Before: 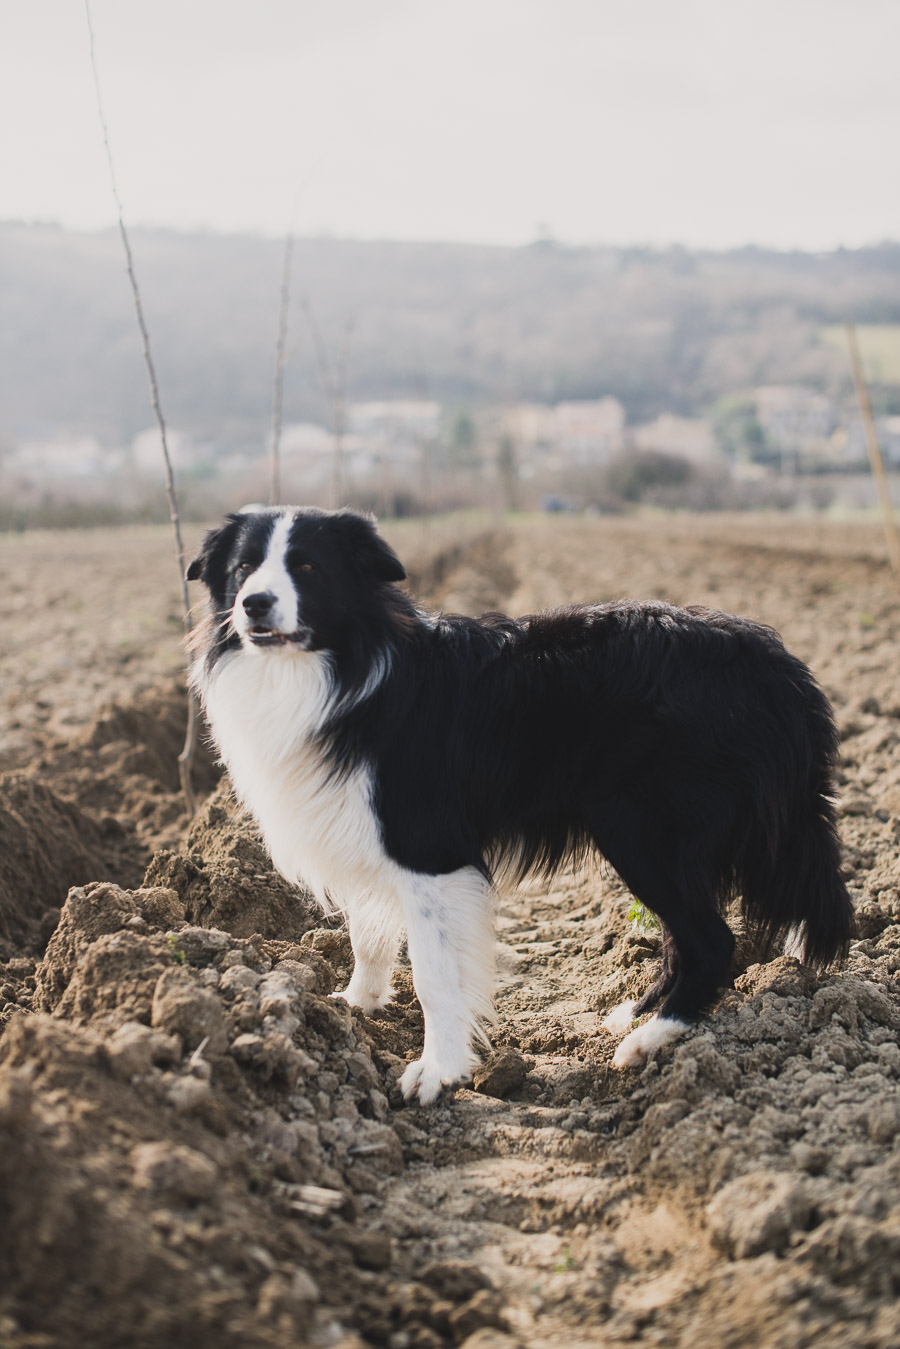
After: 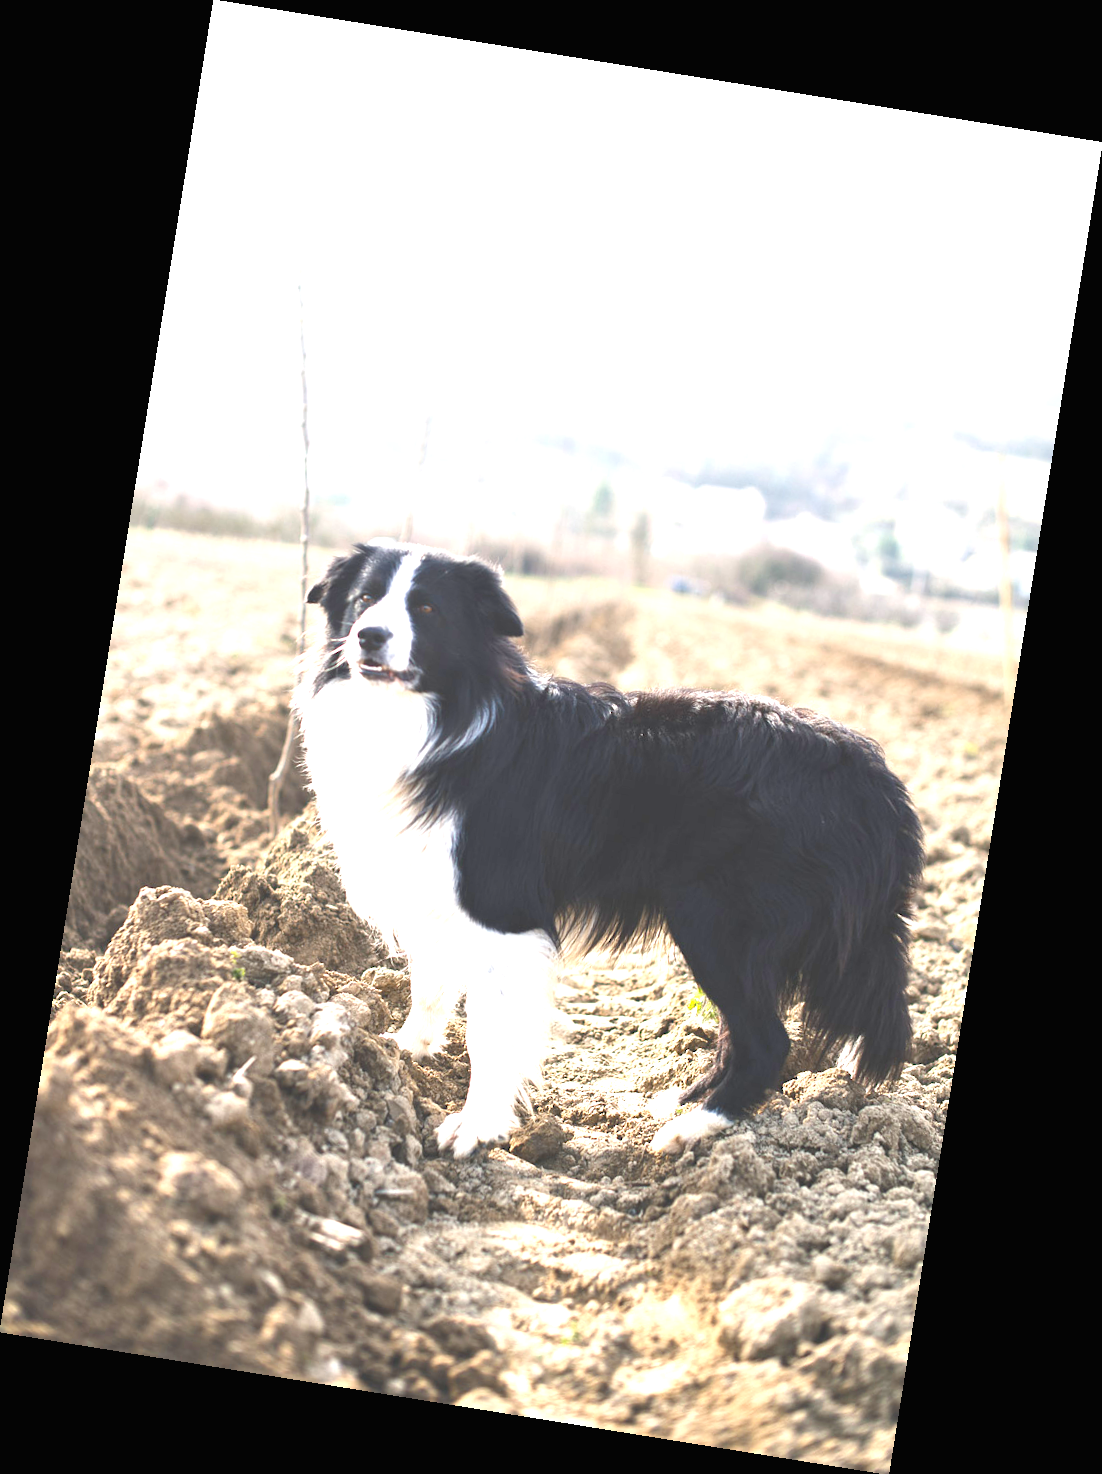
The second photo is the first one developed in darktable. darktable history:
tone equalizer: -8 EV 1 EV, -7 EV 1 EV, -6 EV 1 EV, -5 EV 1 EV, -4 EV 1 EV, -3 EV 0.75 EV, -2 EV 0.5 EV, -1 EV 0.25 EV
exposure: black level correction 0, exposure 1.45 EV, compensate exposure bias true, compensate highlight preservation false
rotate and perspective: rotation 9.12°, automatic cropping off
